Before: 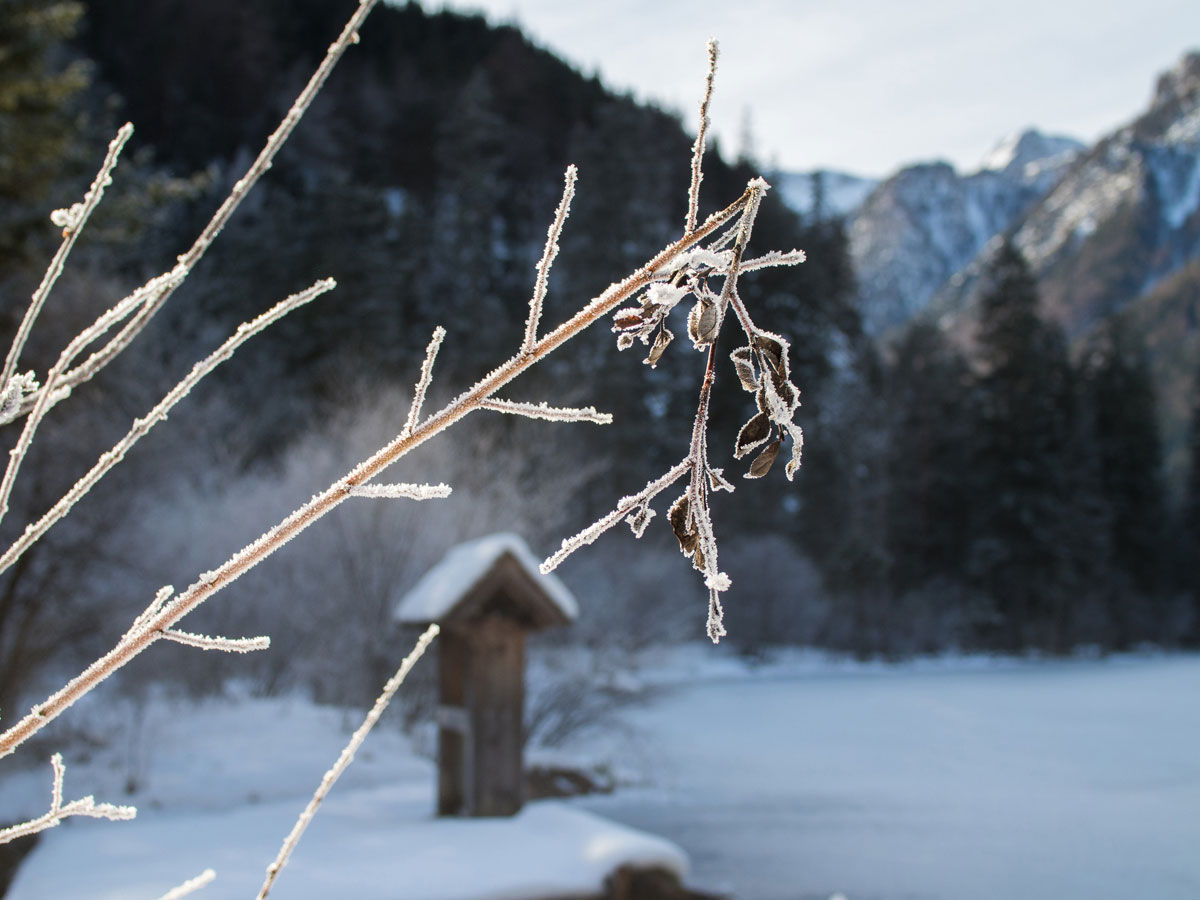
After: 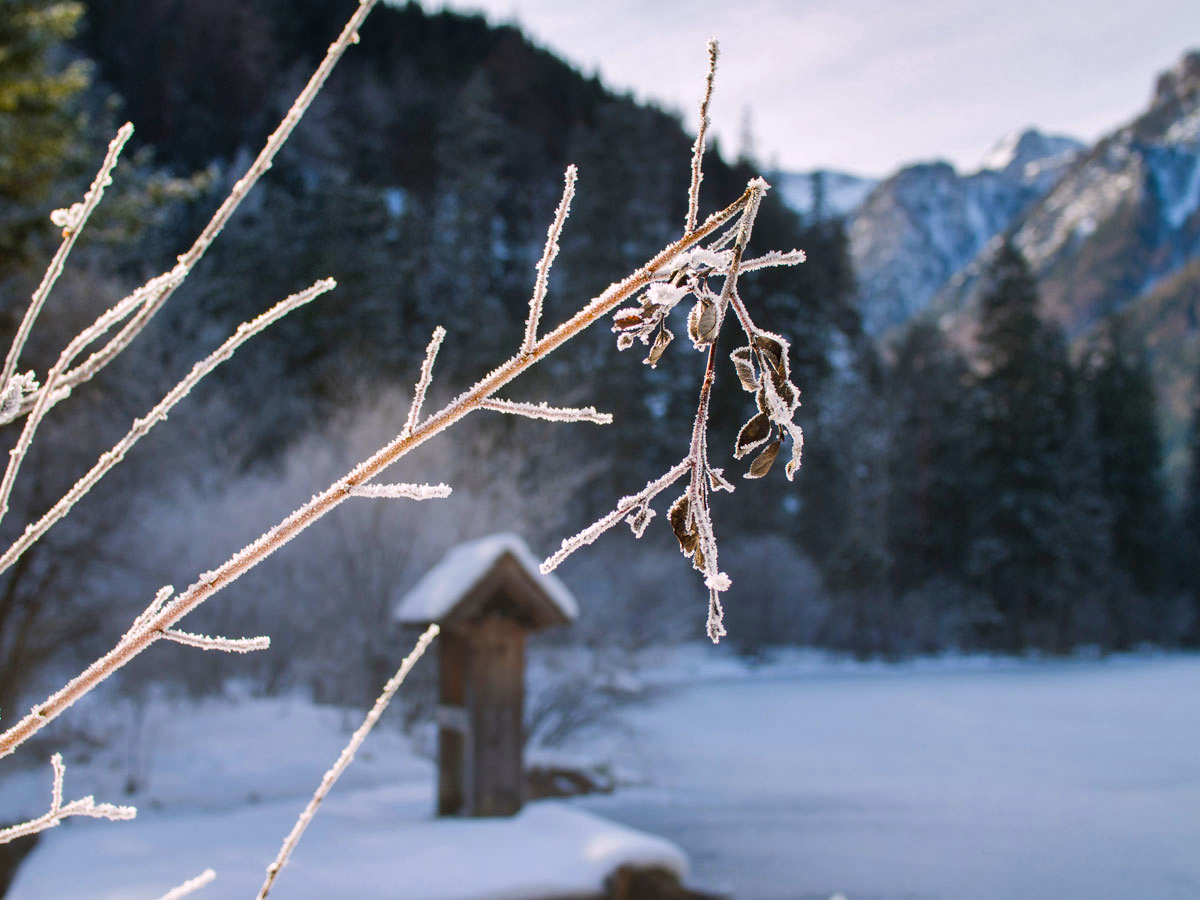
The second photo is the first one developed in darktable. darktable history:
color balance rgb: highlights gain › chroma 1.465%, highlights gain › hue 308.46°, perceptual saturation grading › global saturation 20%, perceptual saturation grading › highlights -14.232%, perceptual saturation grading › shadows 49.231%
shadows and highlights: soften with gaussian
